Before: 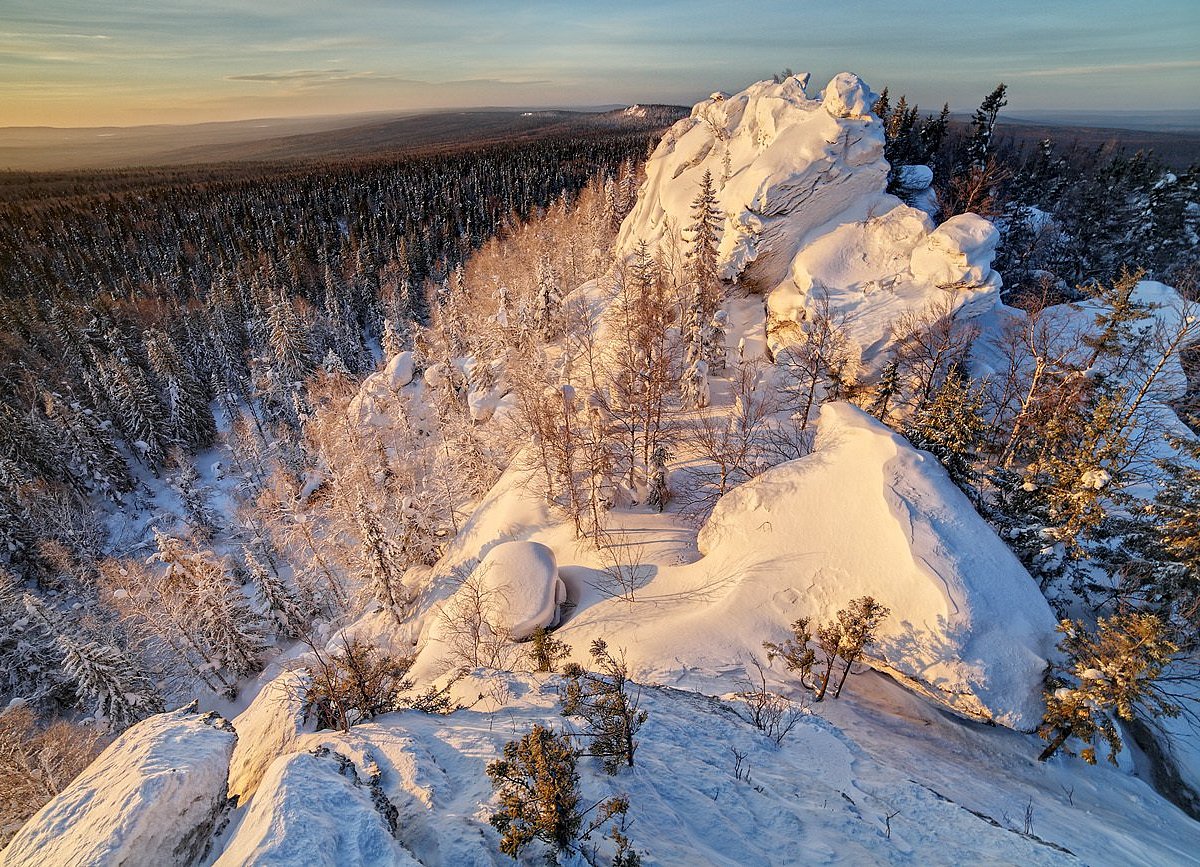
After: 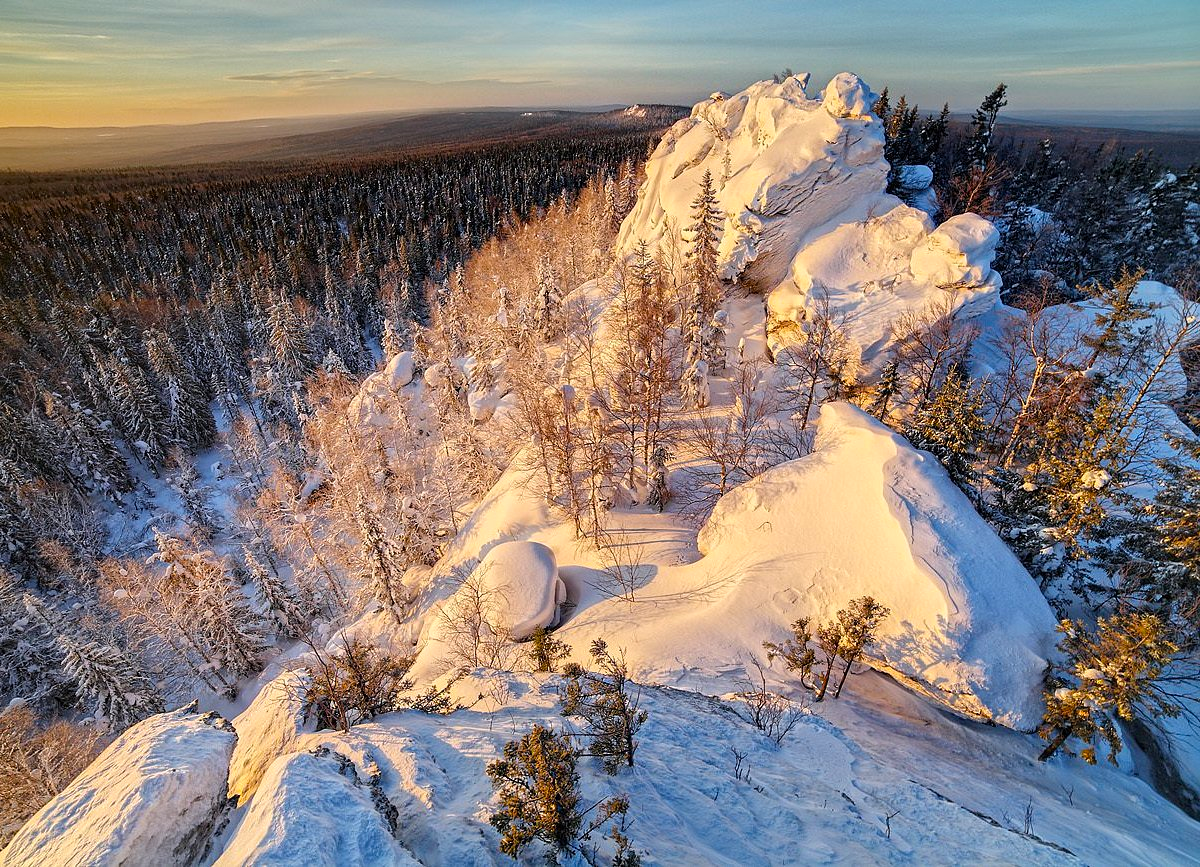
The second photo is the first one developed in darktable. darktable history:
color balance rgb: highlights gain › luminance 9.645%, perceptual saturation grading › global saturation 25.848%
